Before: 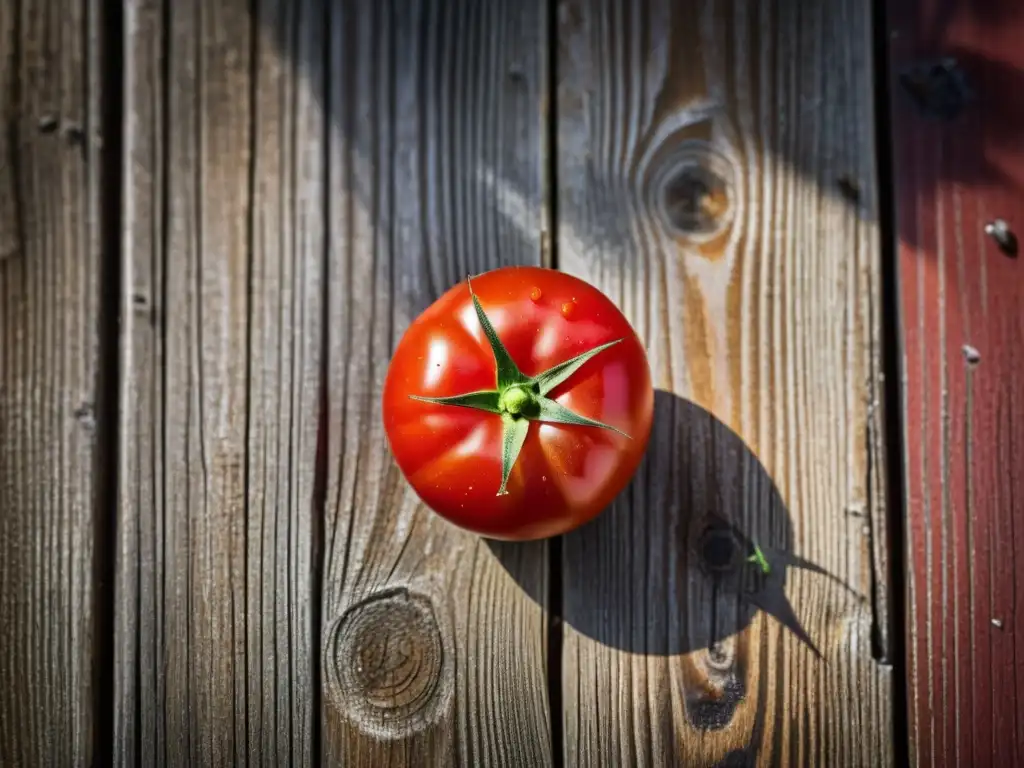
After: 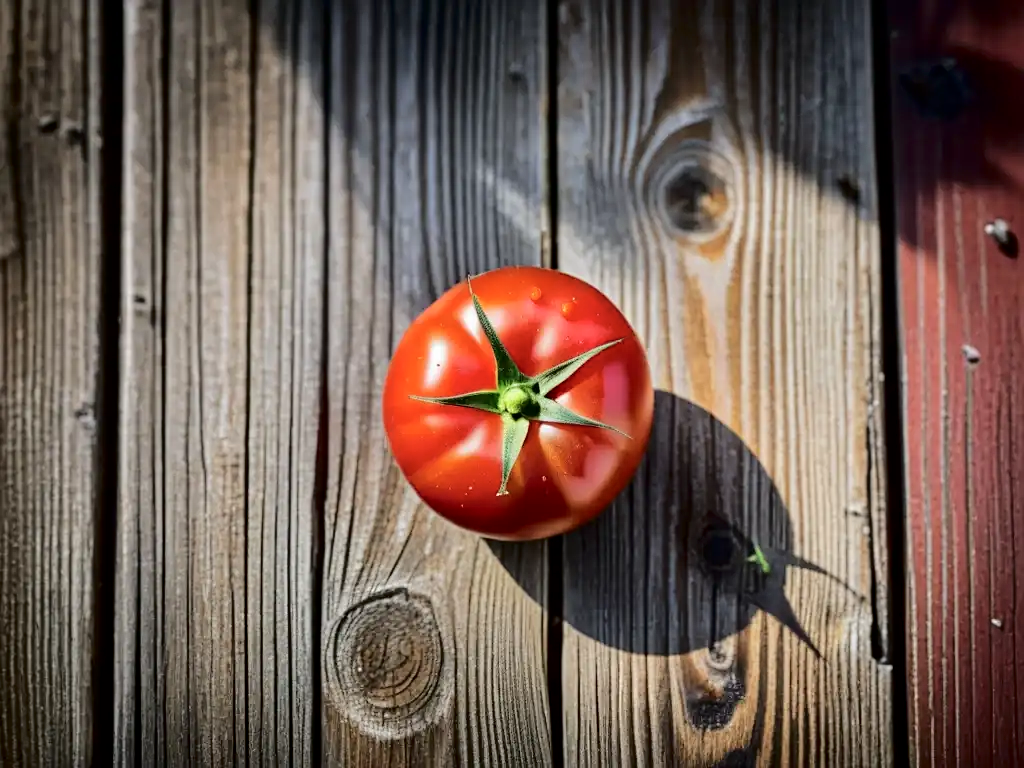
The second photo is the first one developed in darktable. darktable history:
tone curve: curves: ch0 [(0, 0) (0.004, 0) (0.133, 0.076) (0.325, 0.362) (0.879, 0.885) (1, 1)], color space Lab, independent channels, preserve colors none
sharpen: amount 0.217
tone equalizer: smoothing diameter 2.14%, edges refinement/feathering 22.56, mask exposure compensation -1.57 EV, filter diffusion 5
